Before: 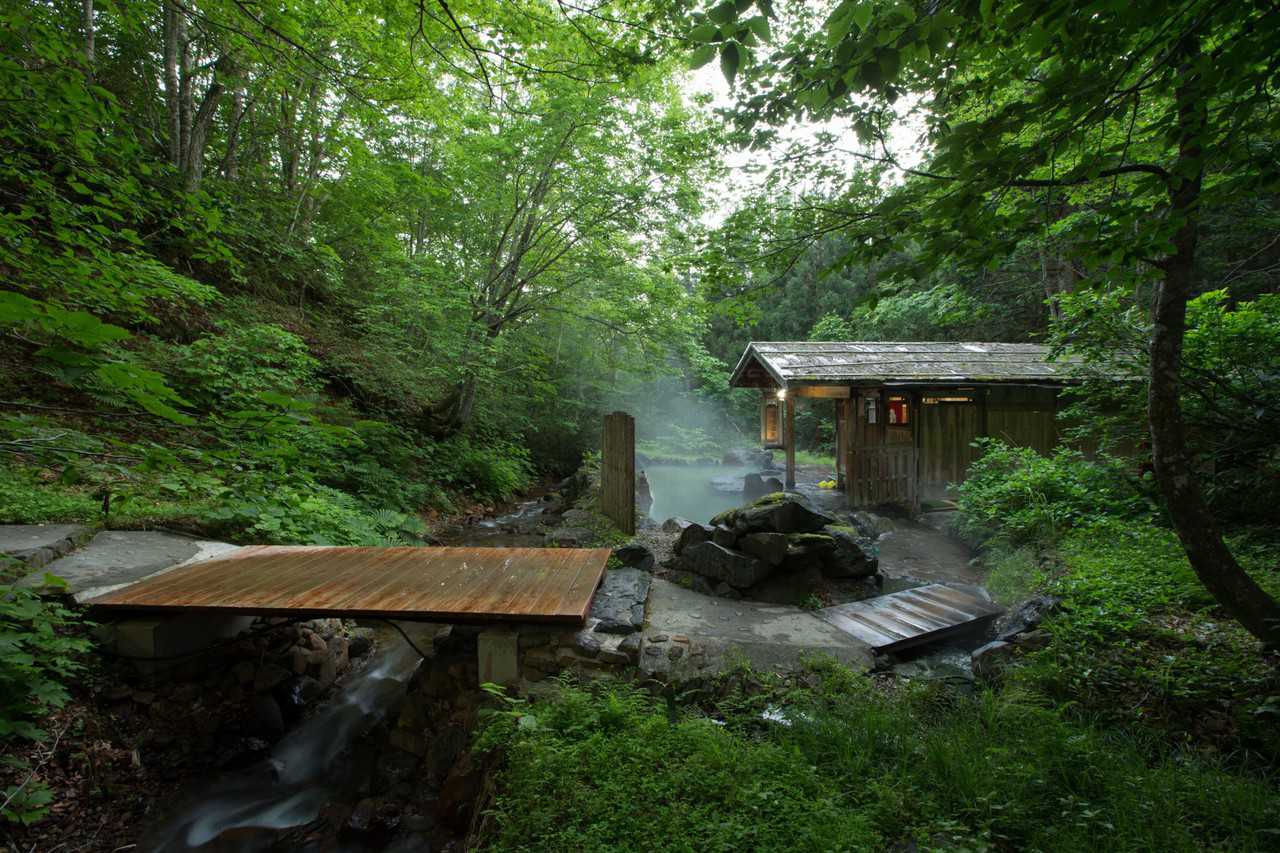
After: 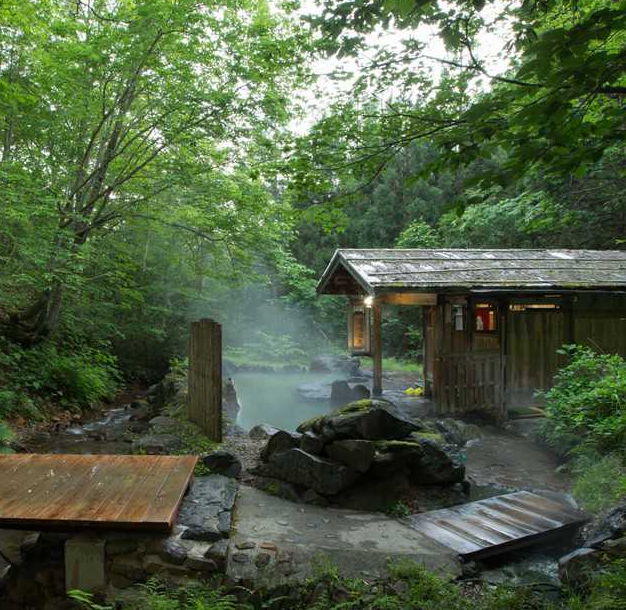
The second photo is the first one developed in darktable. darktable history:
crop: left 32.286%, top 10.971%, right 18.772%, bottom 17.41%
